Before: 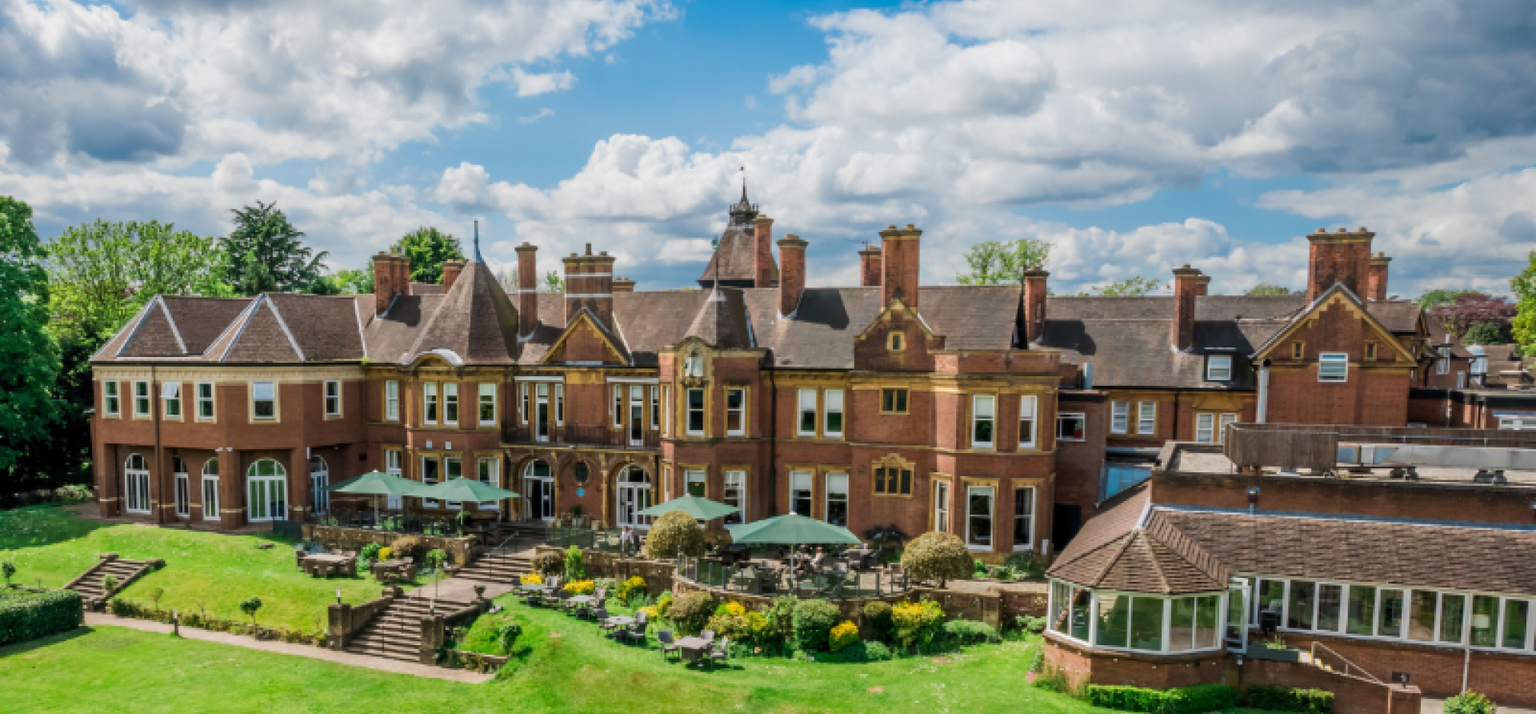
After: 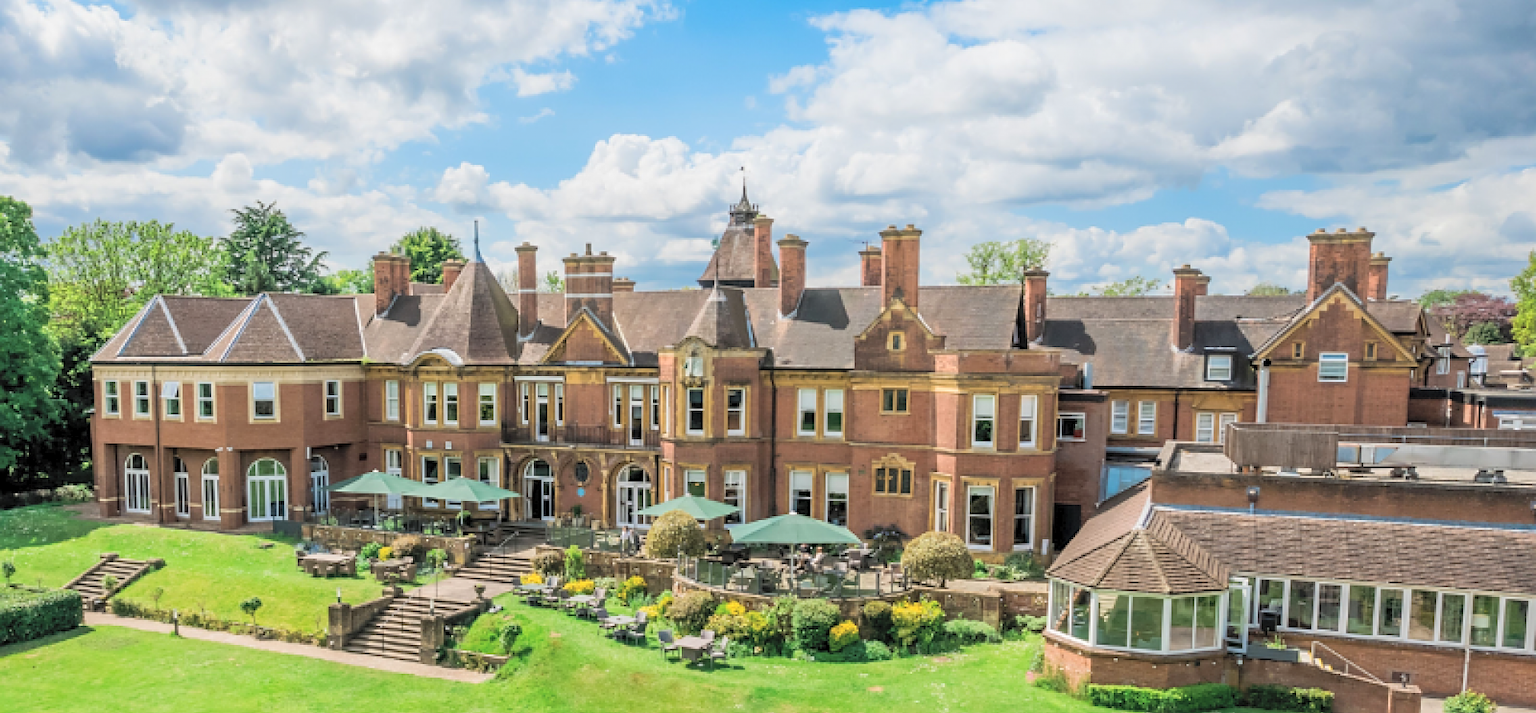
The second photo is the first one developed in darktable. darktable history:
contrast brightness saturation: brightness 0.28
sharpen: on, module defaults
